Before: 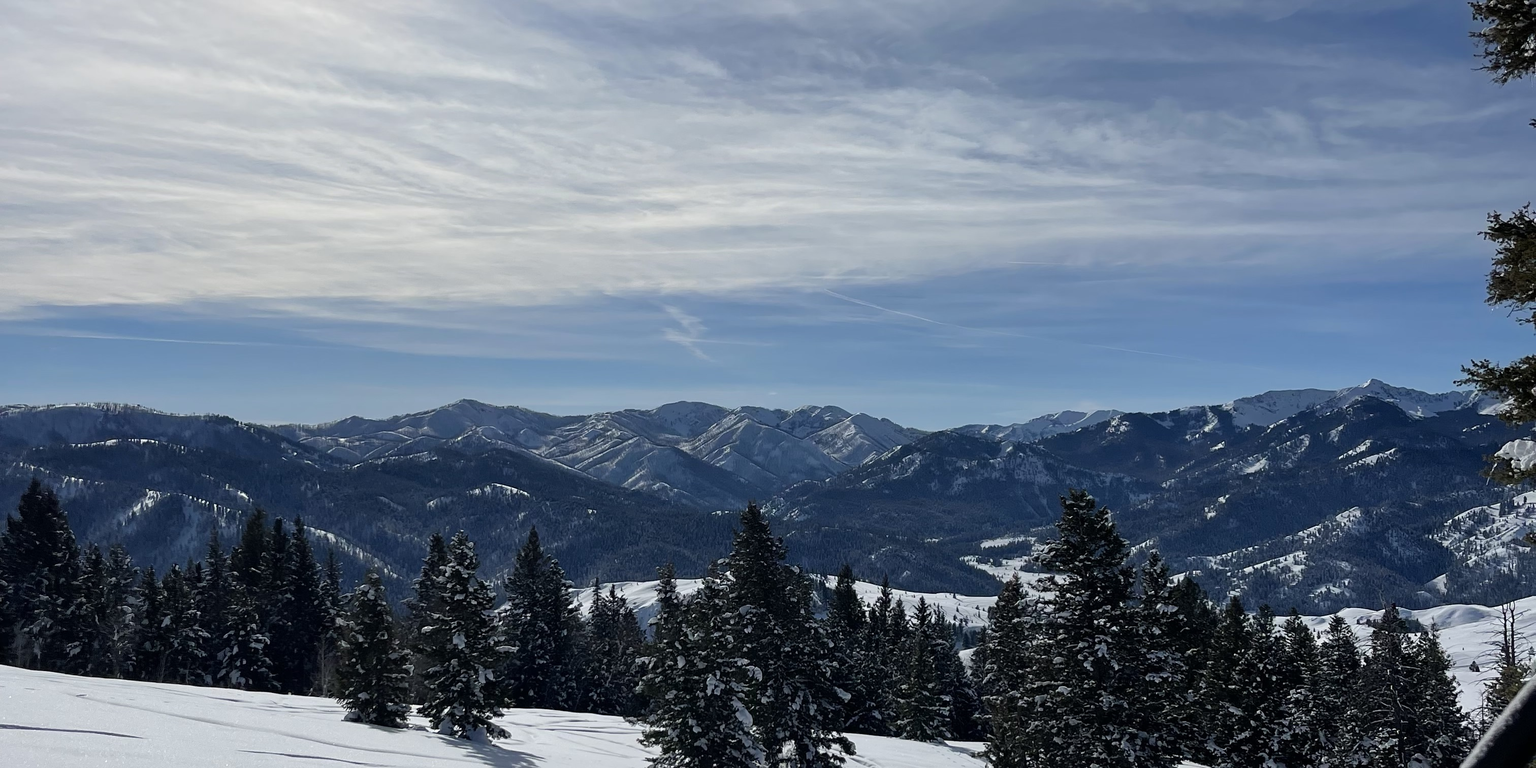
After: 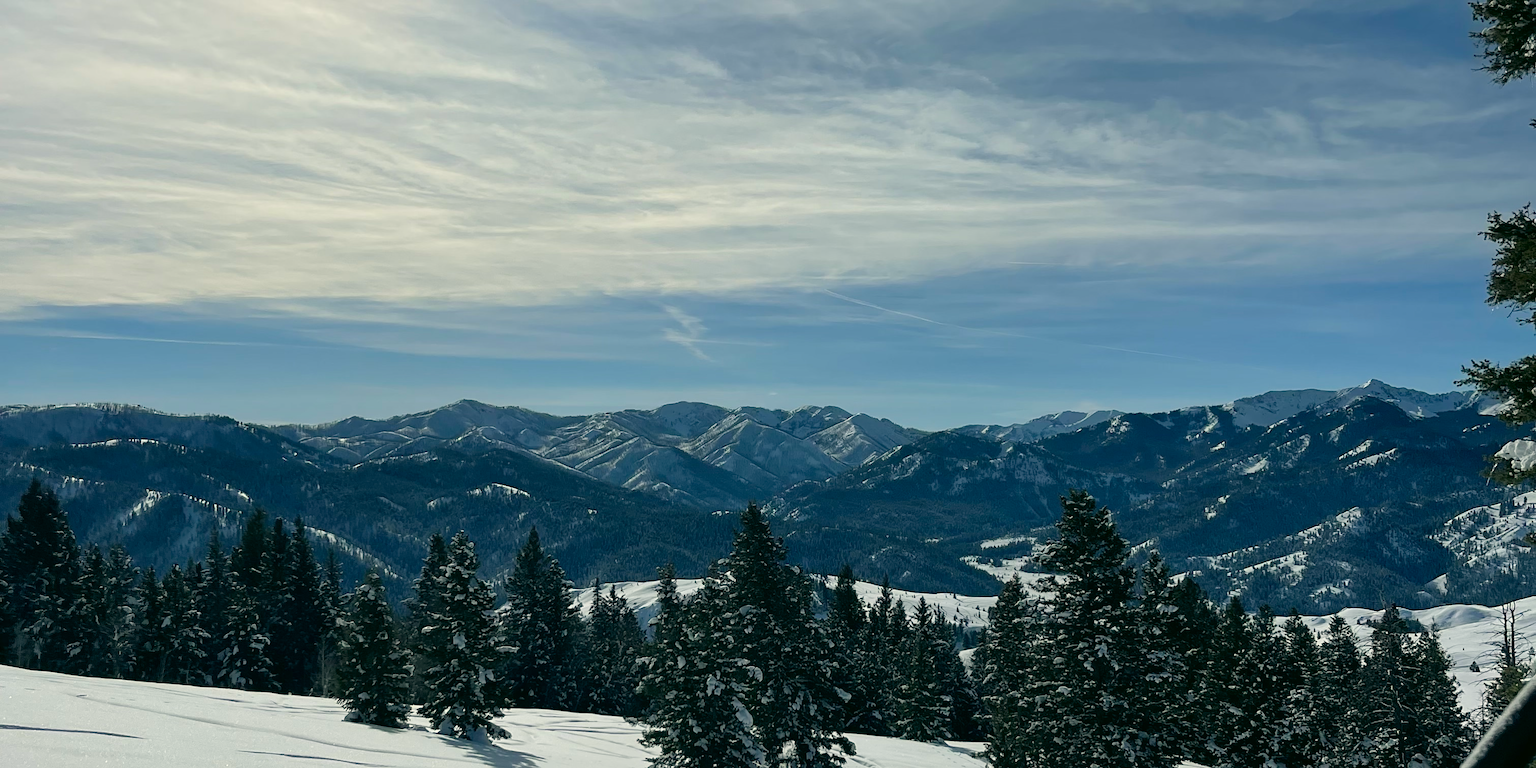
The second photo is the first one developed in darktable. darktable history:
color correction: highlights a* -0.482, highlights b* 9.48, shadows a* -9.48, shadows b* 0.803
tone equalizer: on, module defaults
